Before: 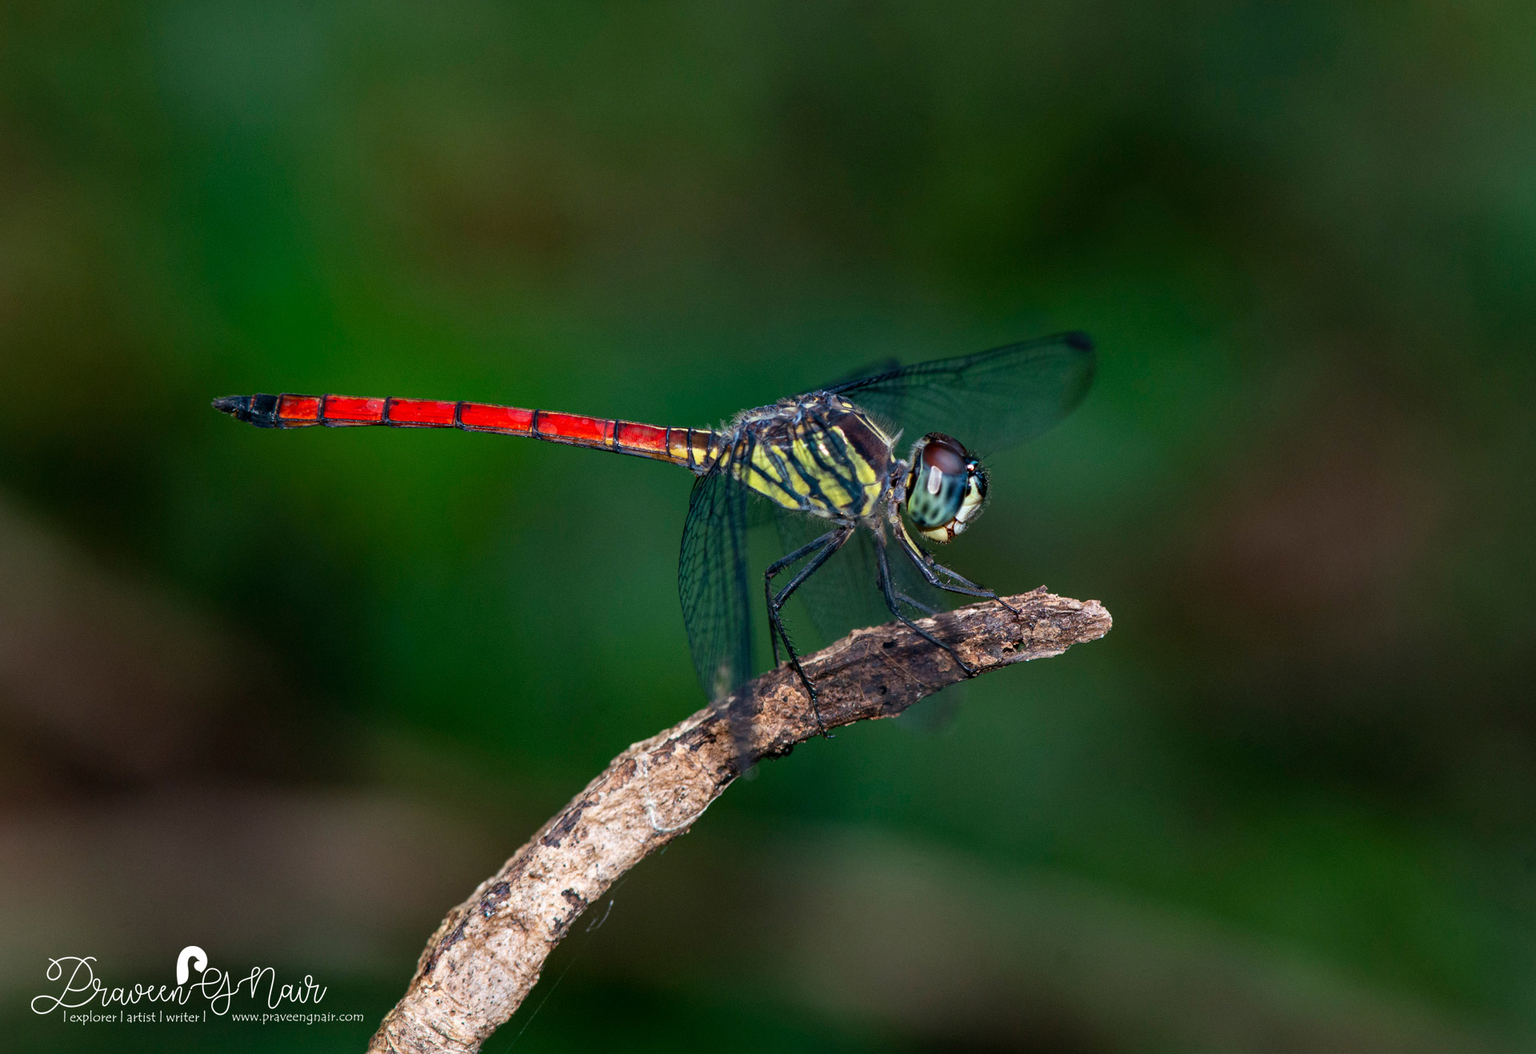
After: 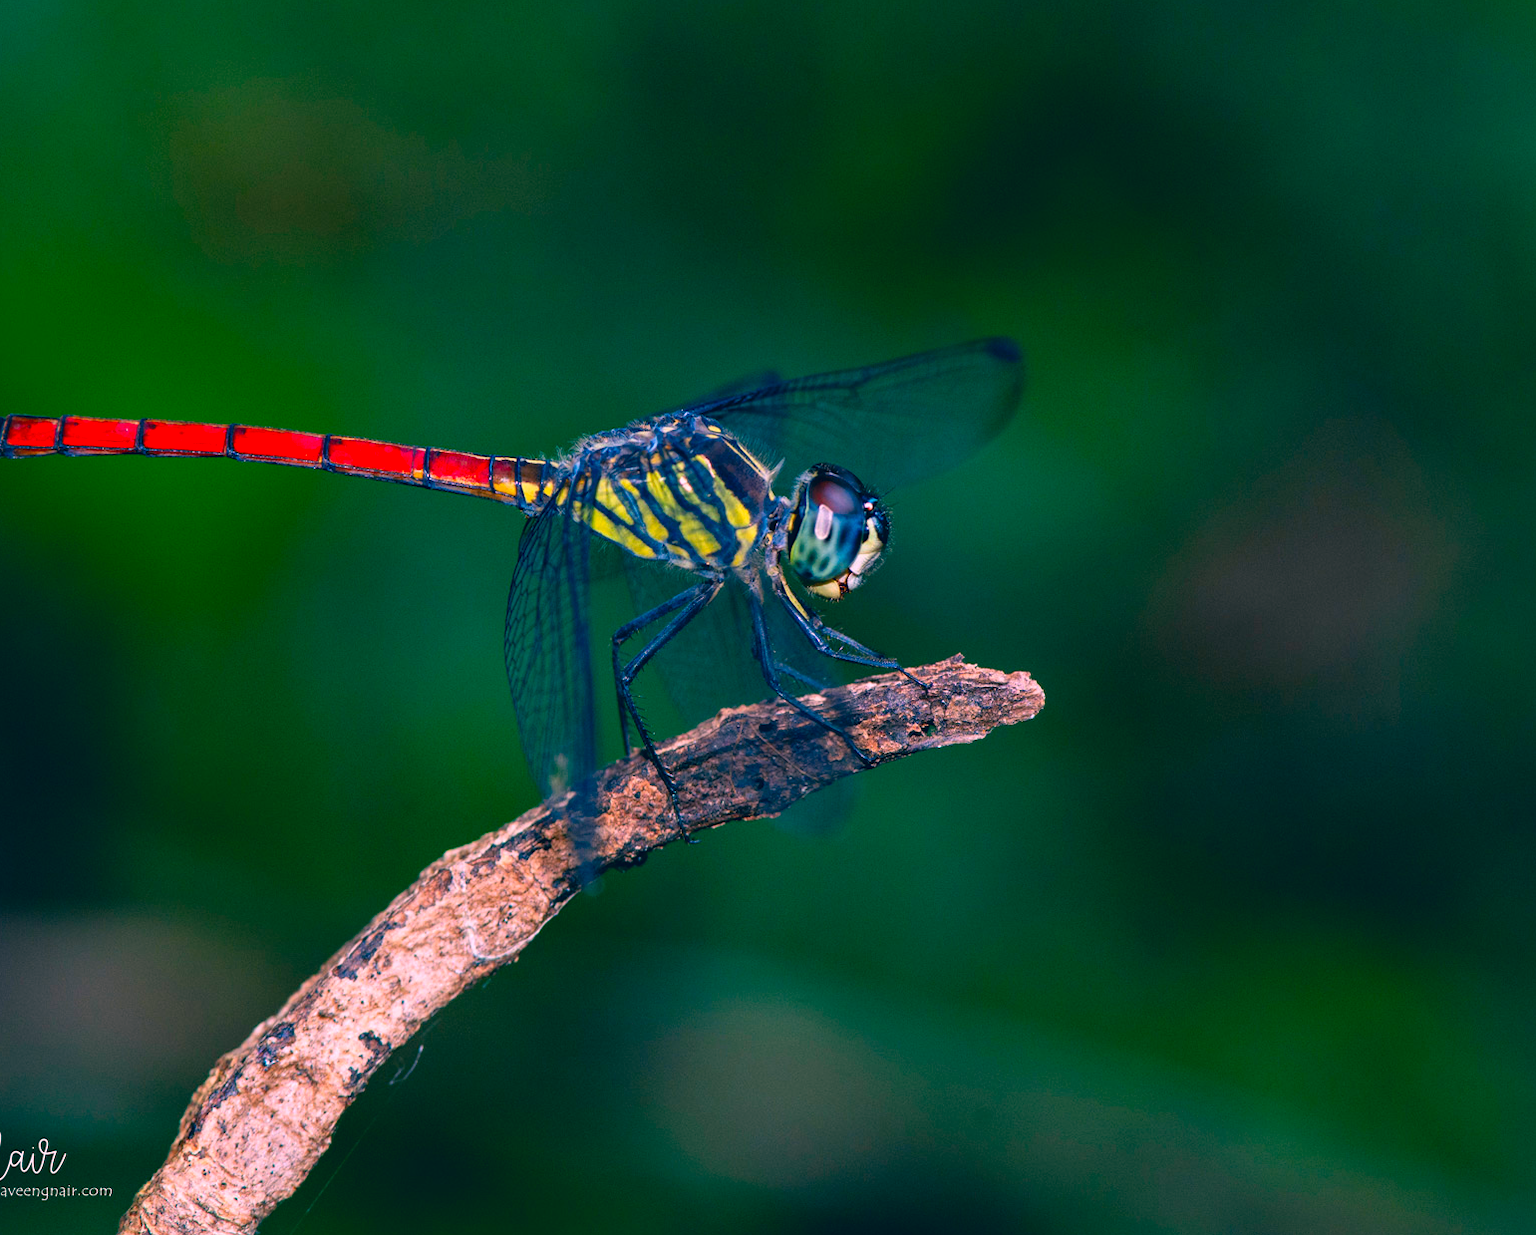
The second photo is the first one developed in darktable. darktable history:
color correction: highlights a* 17.02, highlights b* 0.312, shadows a* -14.82, shadows b* -13.84, saturation 1.54
crop and rotate: left 17.857%, top 5.814%, right 1.859%
